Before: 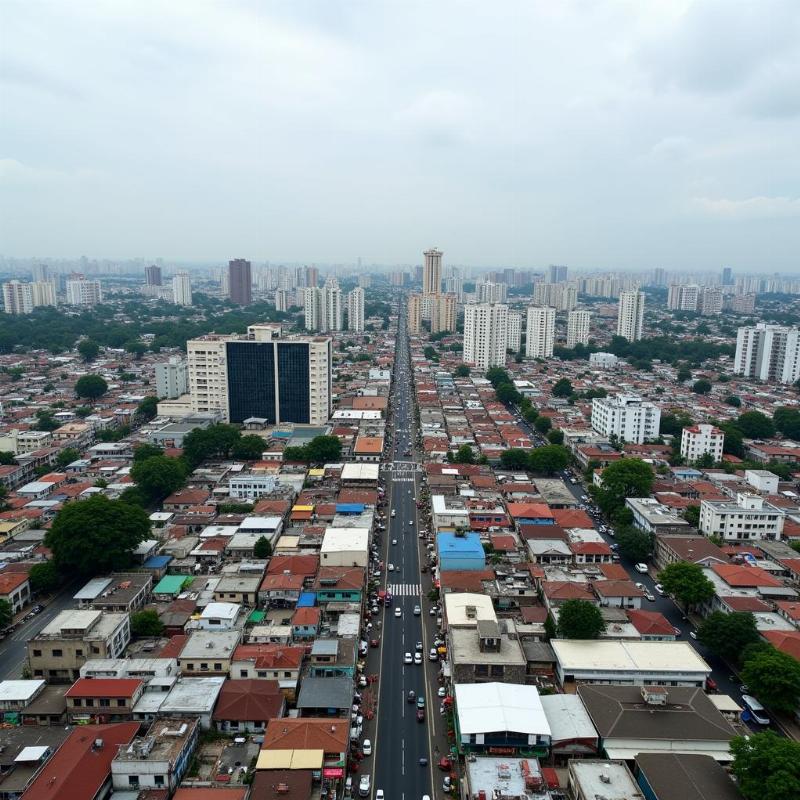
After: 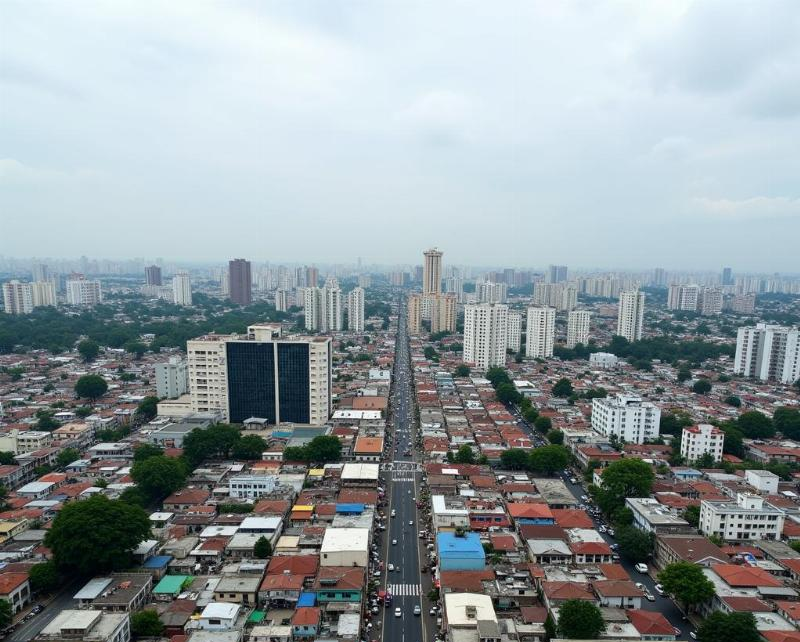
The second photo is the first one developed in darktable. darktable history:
crop: bottom 19.66%
